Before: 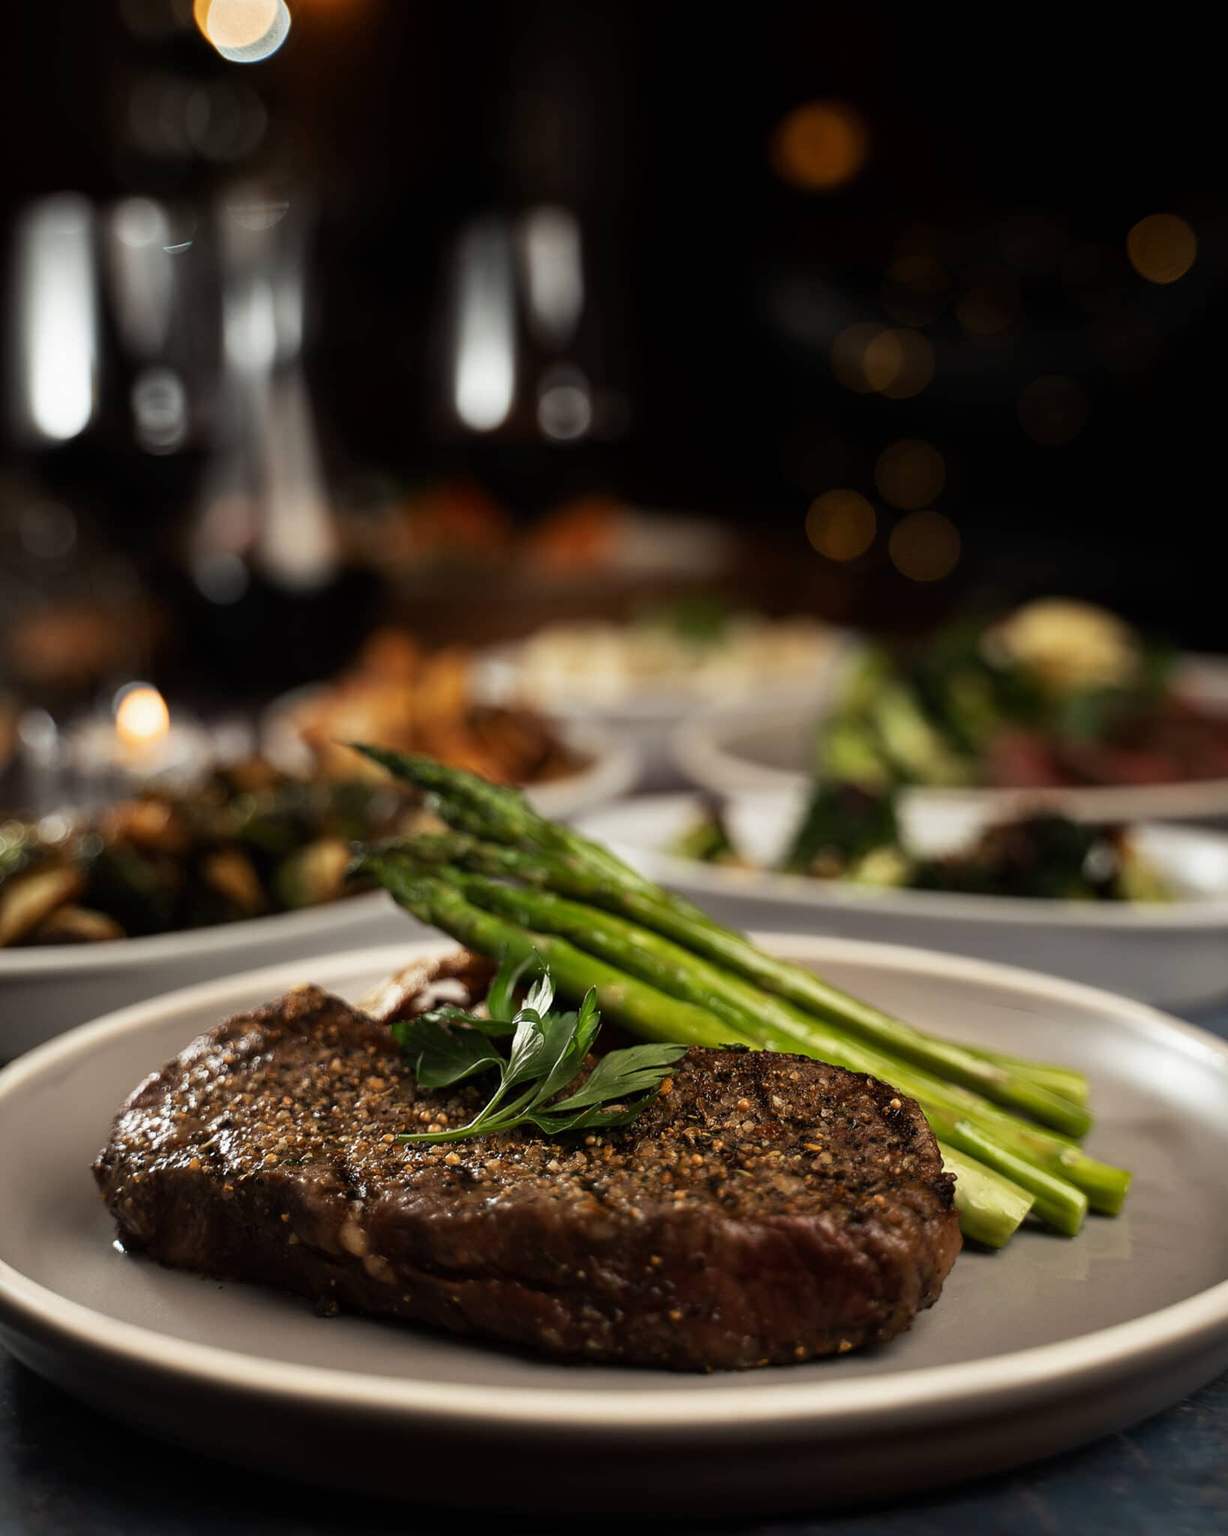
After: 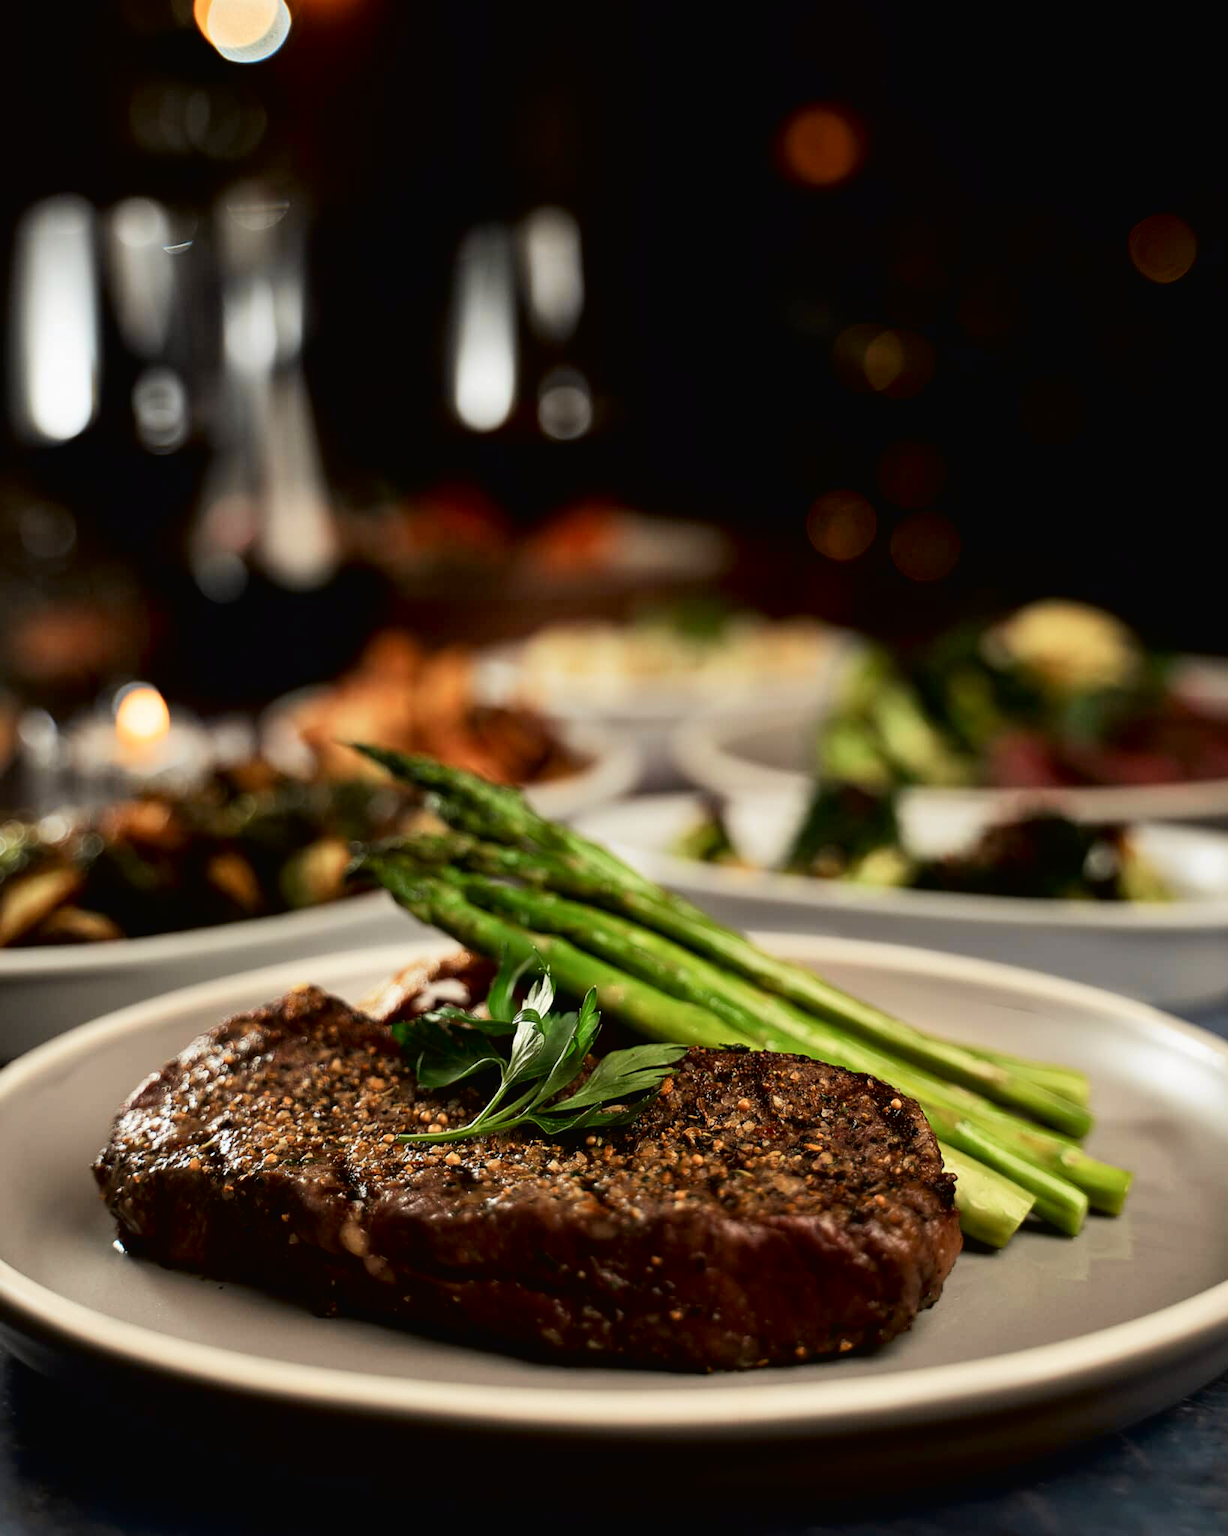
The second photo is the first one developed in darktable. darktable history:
tone curve: curves: ch0 [(0, 0.013) (0.054, 0.018) (0.205, 0.191) (0.289, 0.292) (0.39, 0.424) (0.493, 0.551) (0.666, 0.743) (0.795, 0.841) (1, 0.998)]; ch1 [(0, 0) (0.385, 0.343) (0.439, 0.415) (0.494, 0.495) (0.501, 0.501) (0.51, 0.509) (0.54, 0.552) (0.586, 0.614) (0.66, 0.706) (0.783, 0.804) (1, 1)]; ch2 [(0, 0) (0.32, 0.281) (0.403, 0.399) (0.441, 0.428) (0.47, 0.469) (0.498, 0.496) (0.524, 0.538) (0.566, 0.579) (0.633, 0.665) (0.7, 0.711) (1, 1)], color space Lab, independent channels, preserve colors none
